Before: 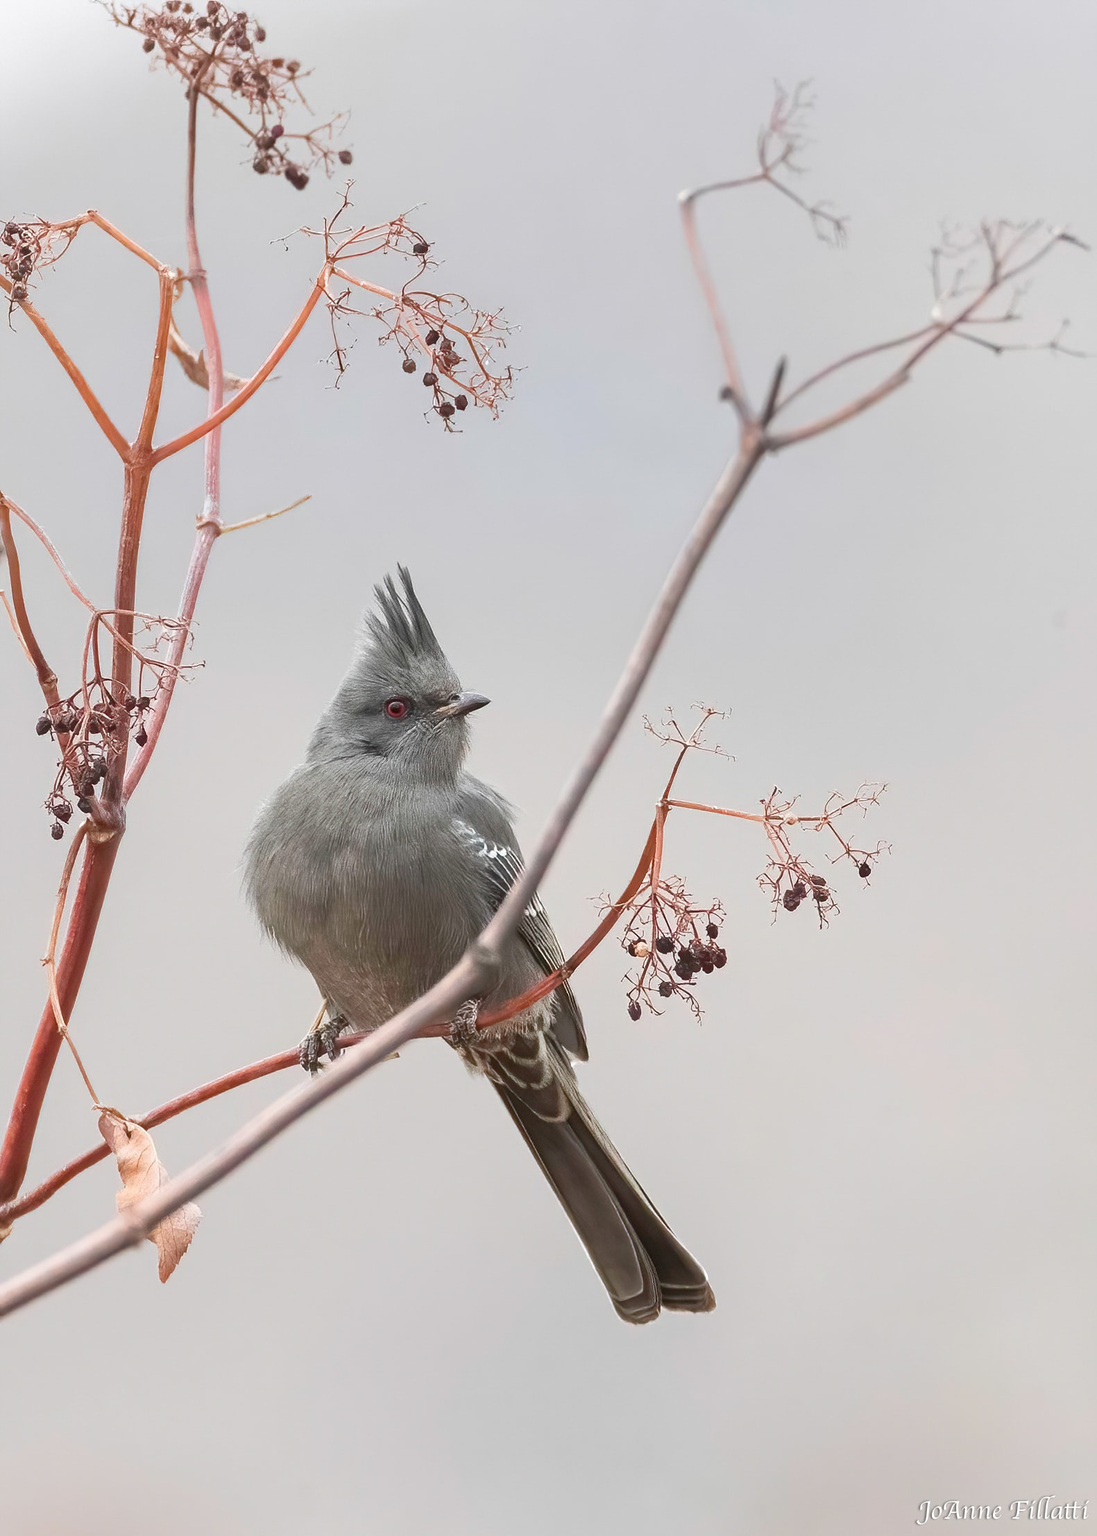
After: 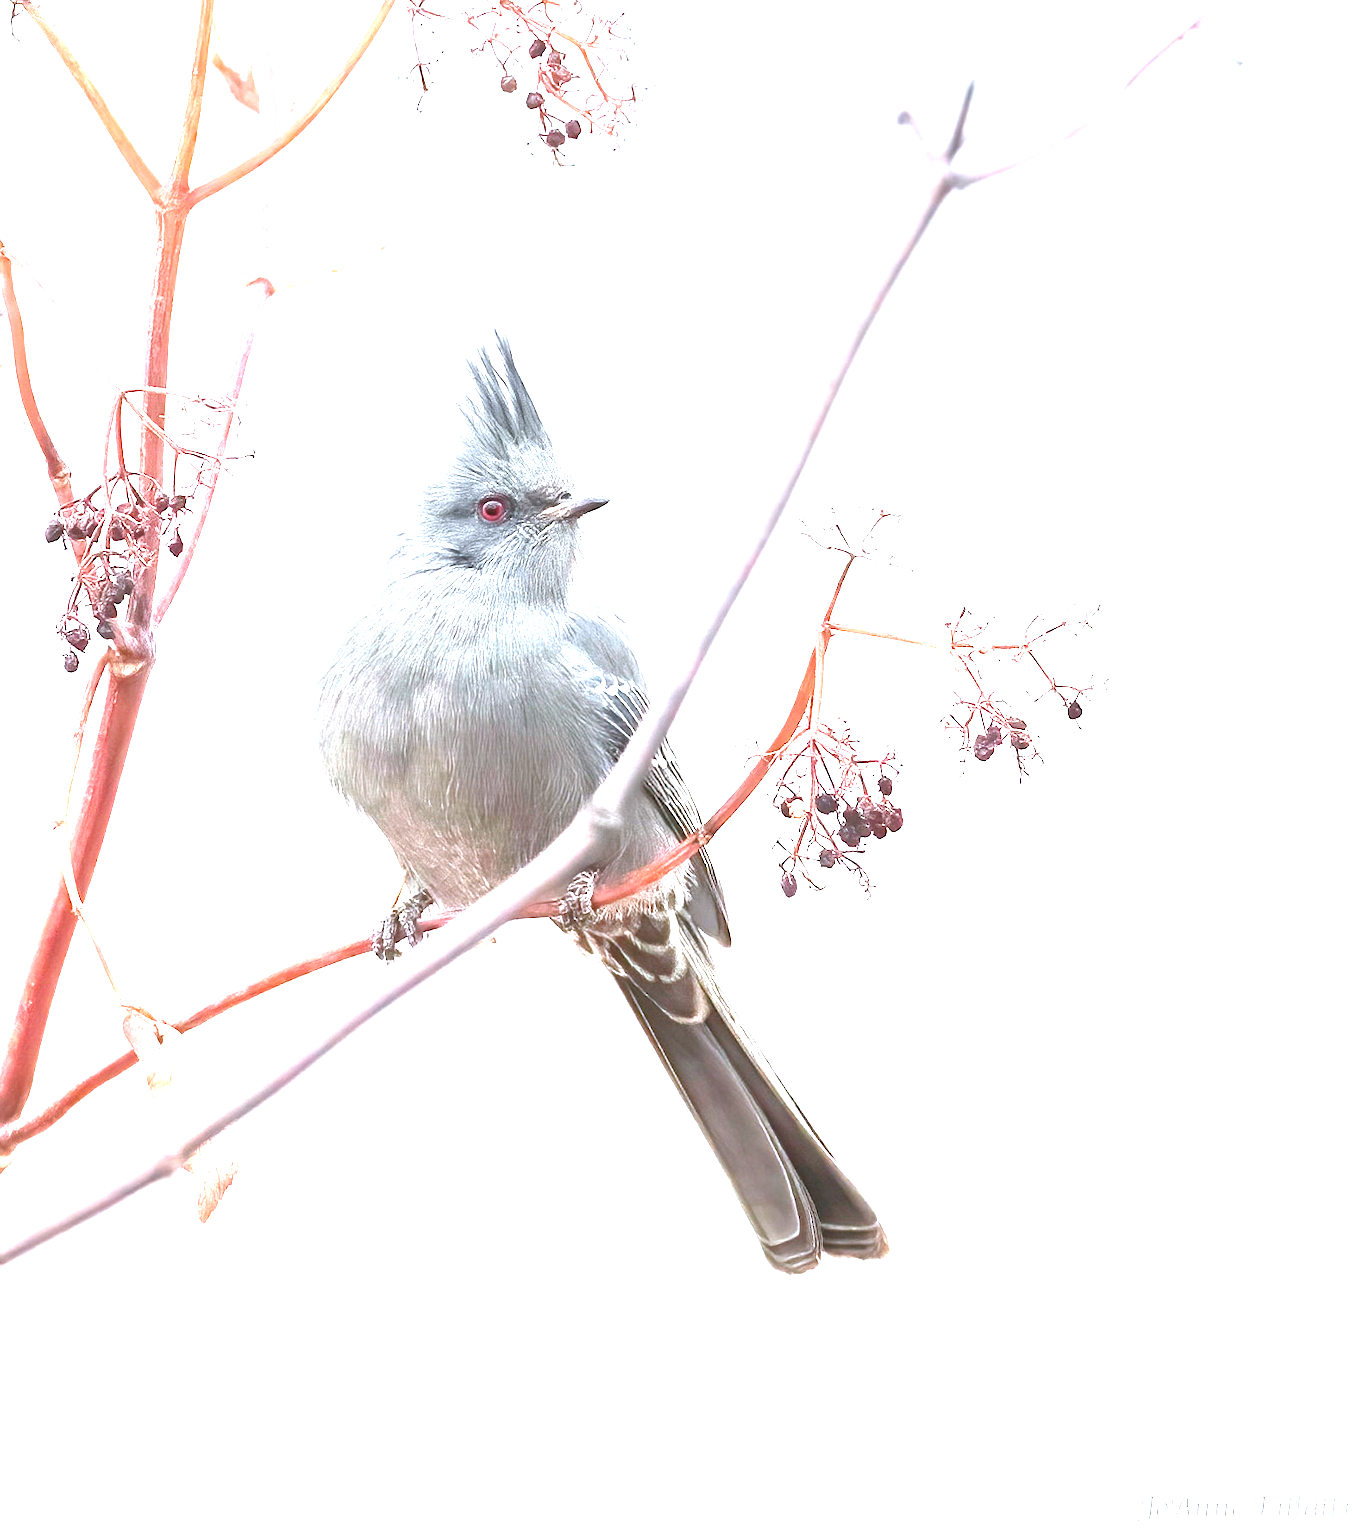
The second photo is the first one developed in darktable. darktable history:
color calibration: x 0.37, y 0.382, temperature 4314.94 K
crop and rotate: top 19.506%
exposure: exposure 2.022 EV, compensate highlight preservation false
